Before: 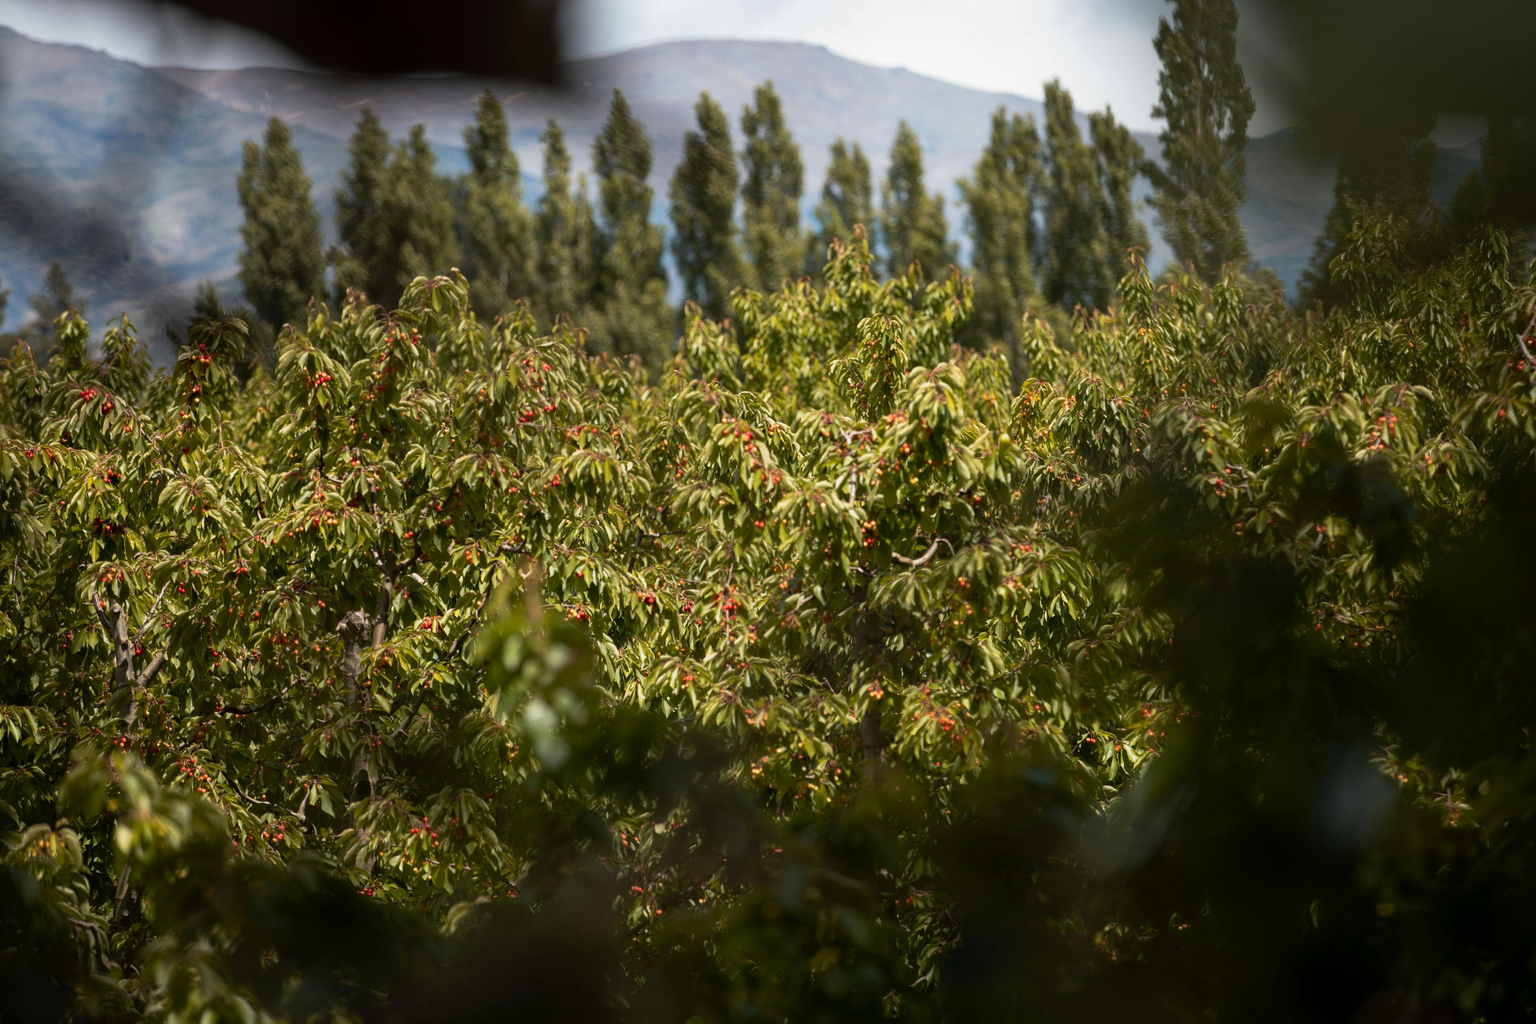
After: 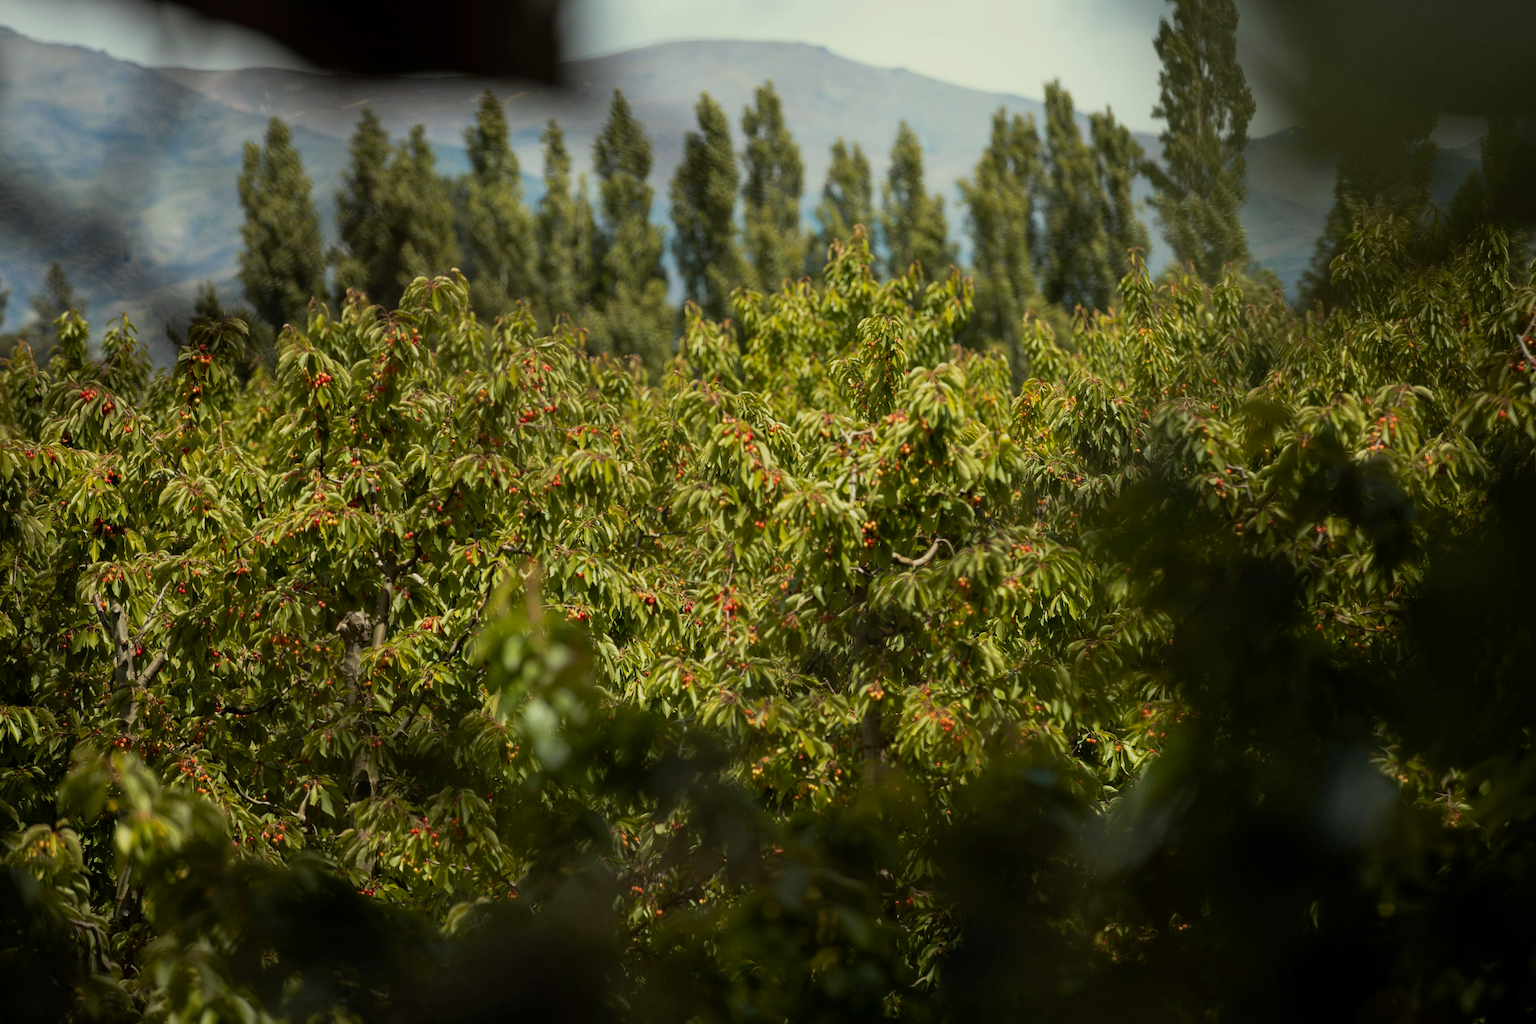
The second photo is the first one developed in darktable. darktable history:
filmic rgb: black relative exposure -15 EV, white relative exposure 3 EV, threshold 6 EV, target black luminance 0%, hardness 9.27, latitude 99%, contrast 0.912, shadows ↔ highlights balance 0.505%, add noise in highlights 0, color science v3 (2019), use custom middle-gray values true, iterations of high-quality reconstruction 0, contrast in highlights soft, enable highlight reconstruction true
color correction: highlights a* -5.94, highlights b* 11.19
